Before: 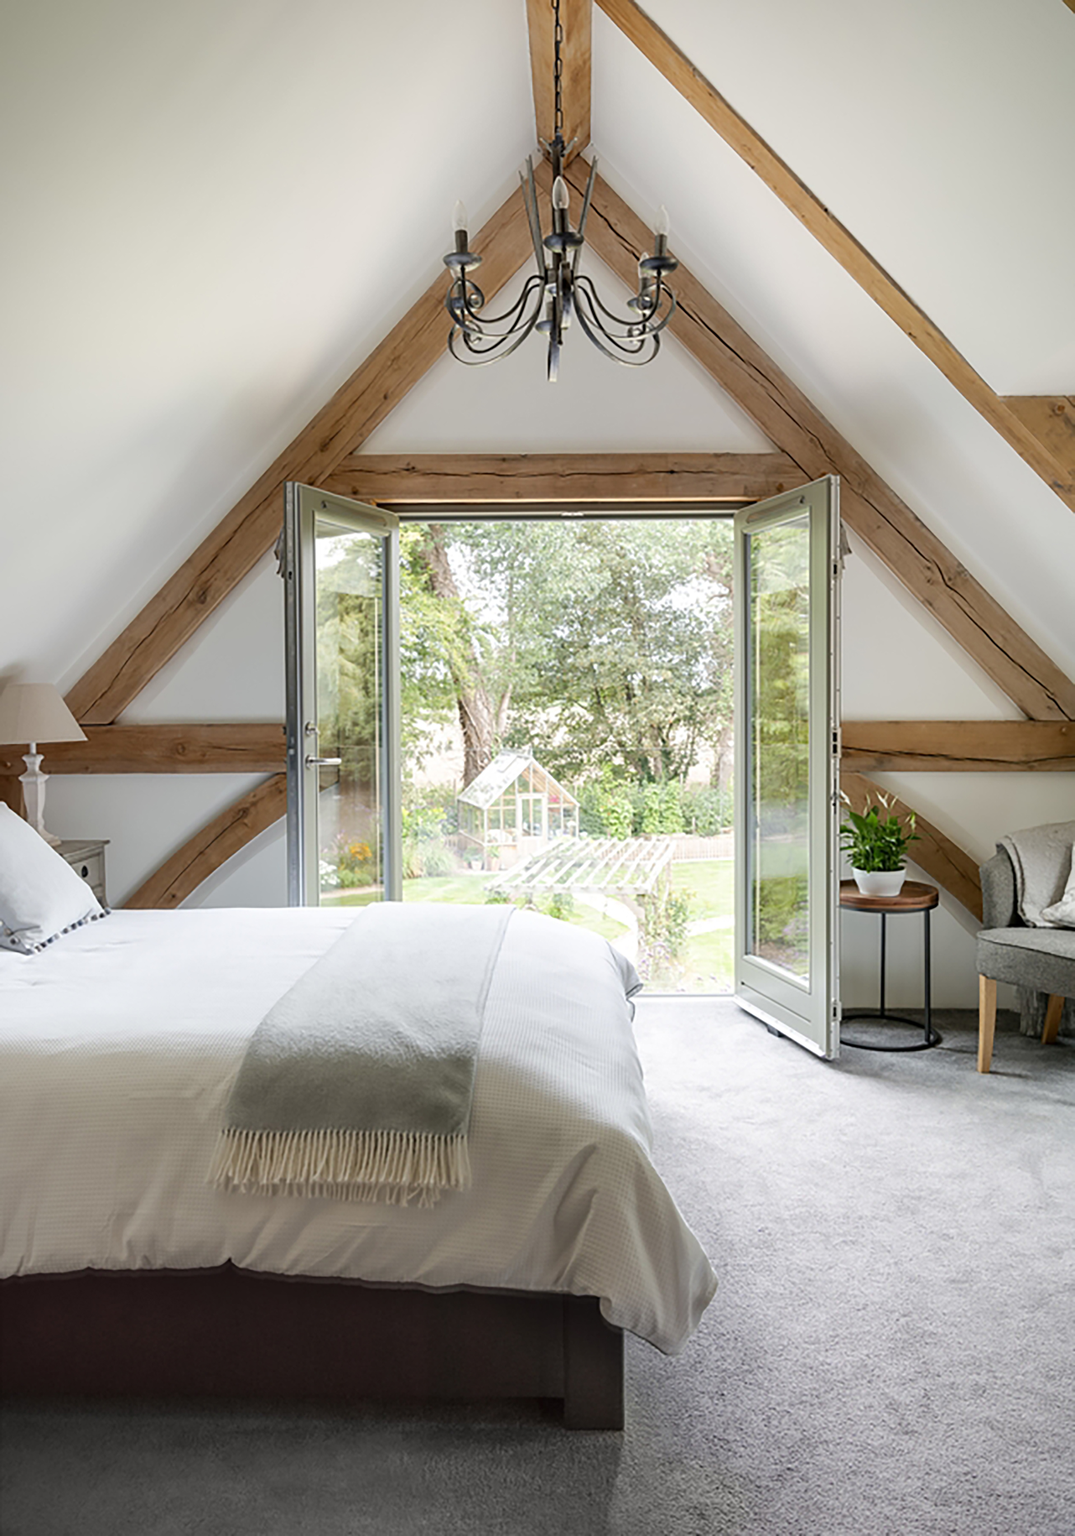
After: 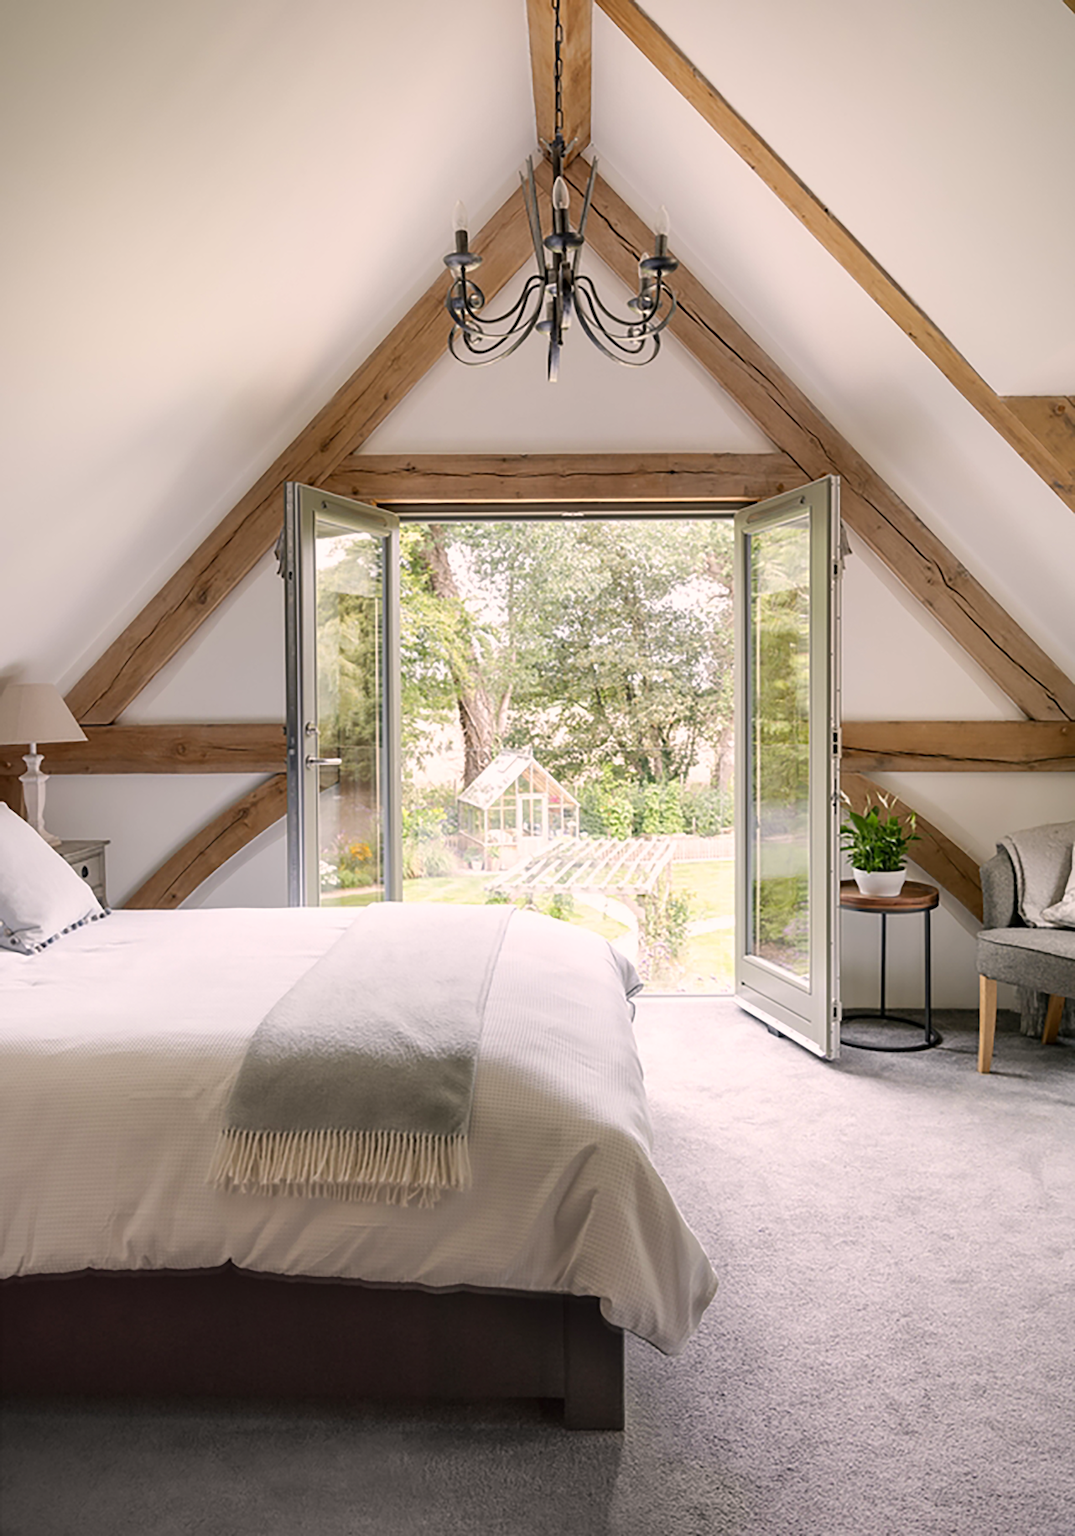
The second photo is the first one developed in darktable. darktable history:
color correction: highlights a* 7.25, highlights b* 4.03
